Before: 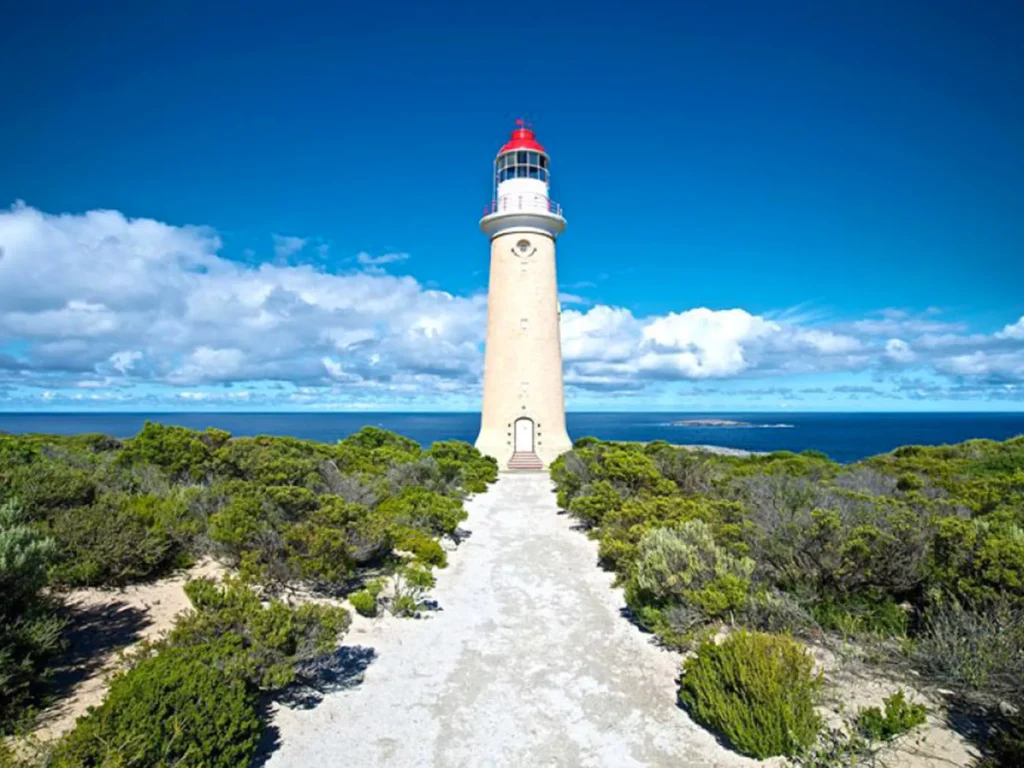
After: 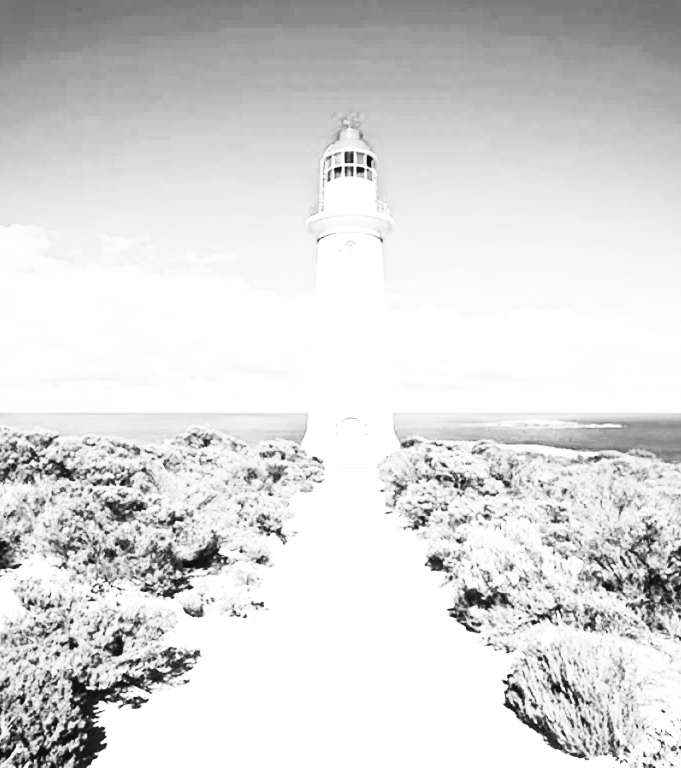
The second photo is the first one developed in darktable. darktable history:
contrast brightness saturation: contrast 0.53, brightness 0.47, saturation -1
crop: left 16.899%, right 16.556%
tone equalizer: on, module defaults
base curve: curves: ch0 [(0, 0) (0.012, 0.01) (0.073, 0.168) (0.31, 0.711) (0.645, 0.957) (1, 1)], preserve colors none
